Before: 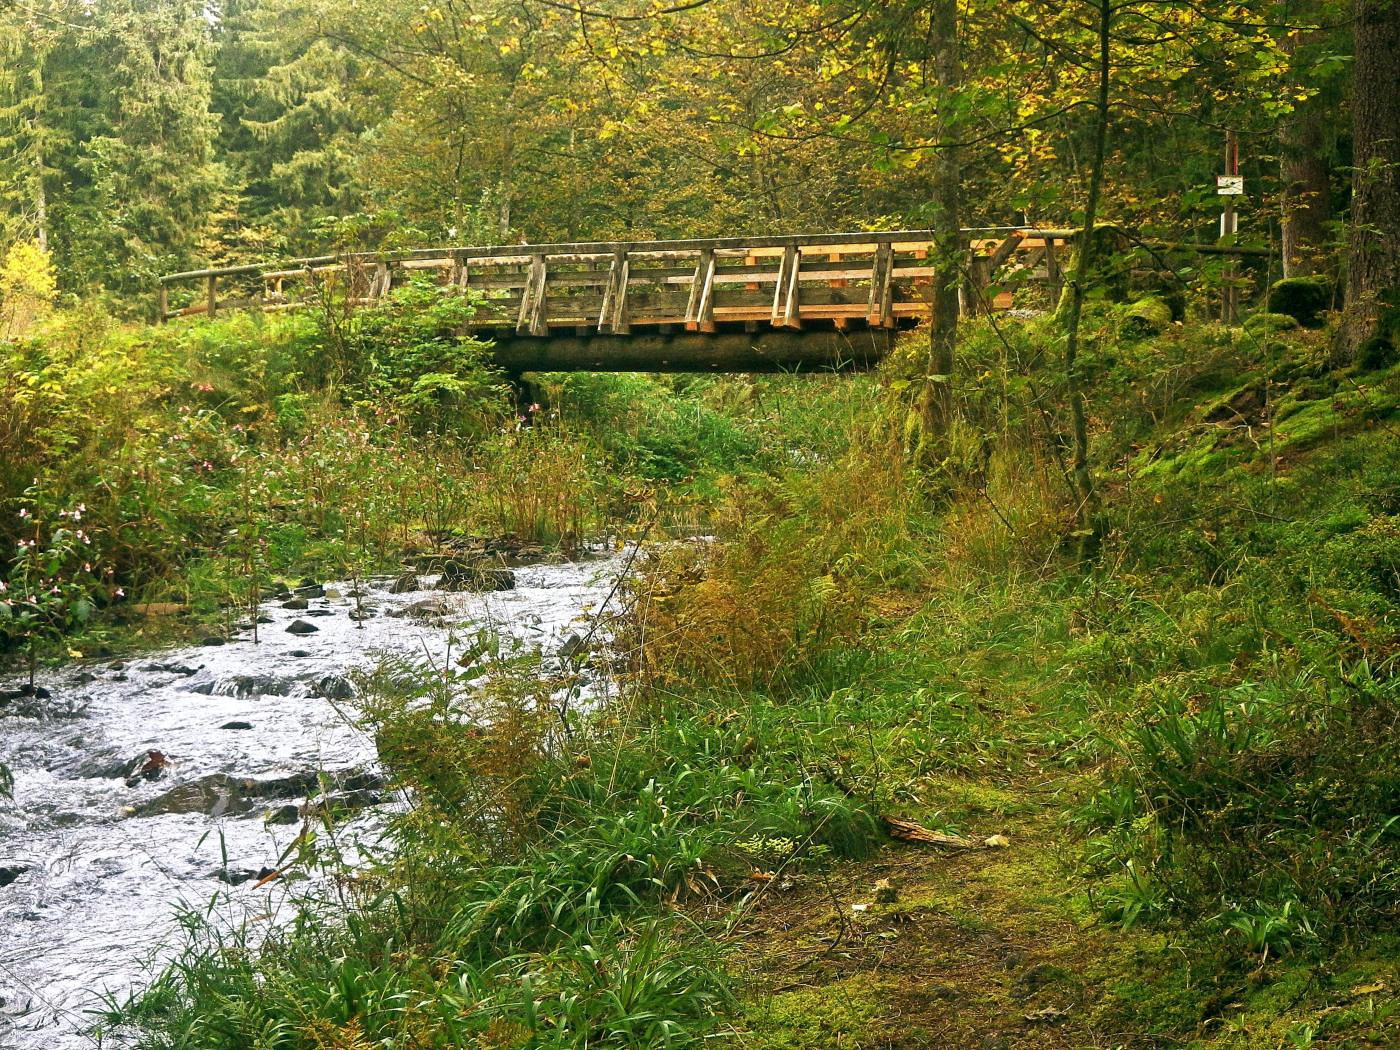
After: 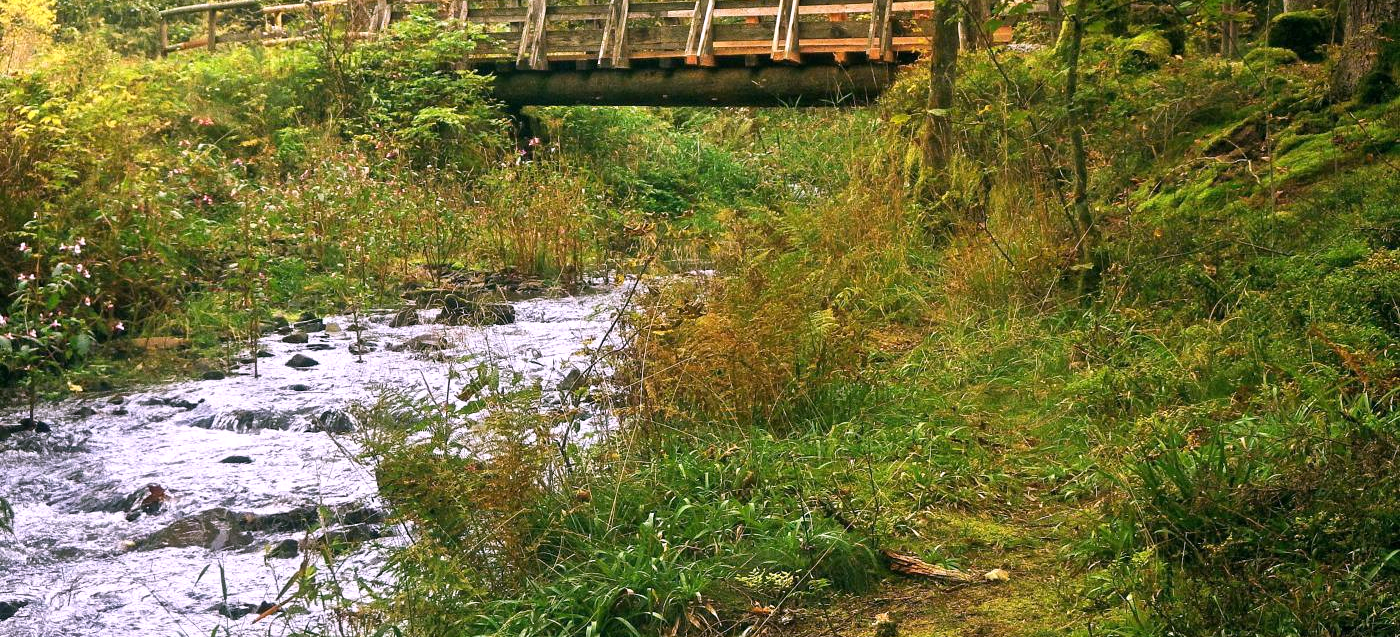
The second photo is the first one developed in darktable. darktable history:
crop and rotate: top 25.357%, bottom 13.942%
white balance: red 1.066, blue 1.119
